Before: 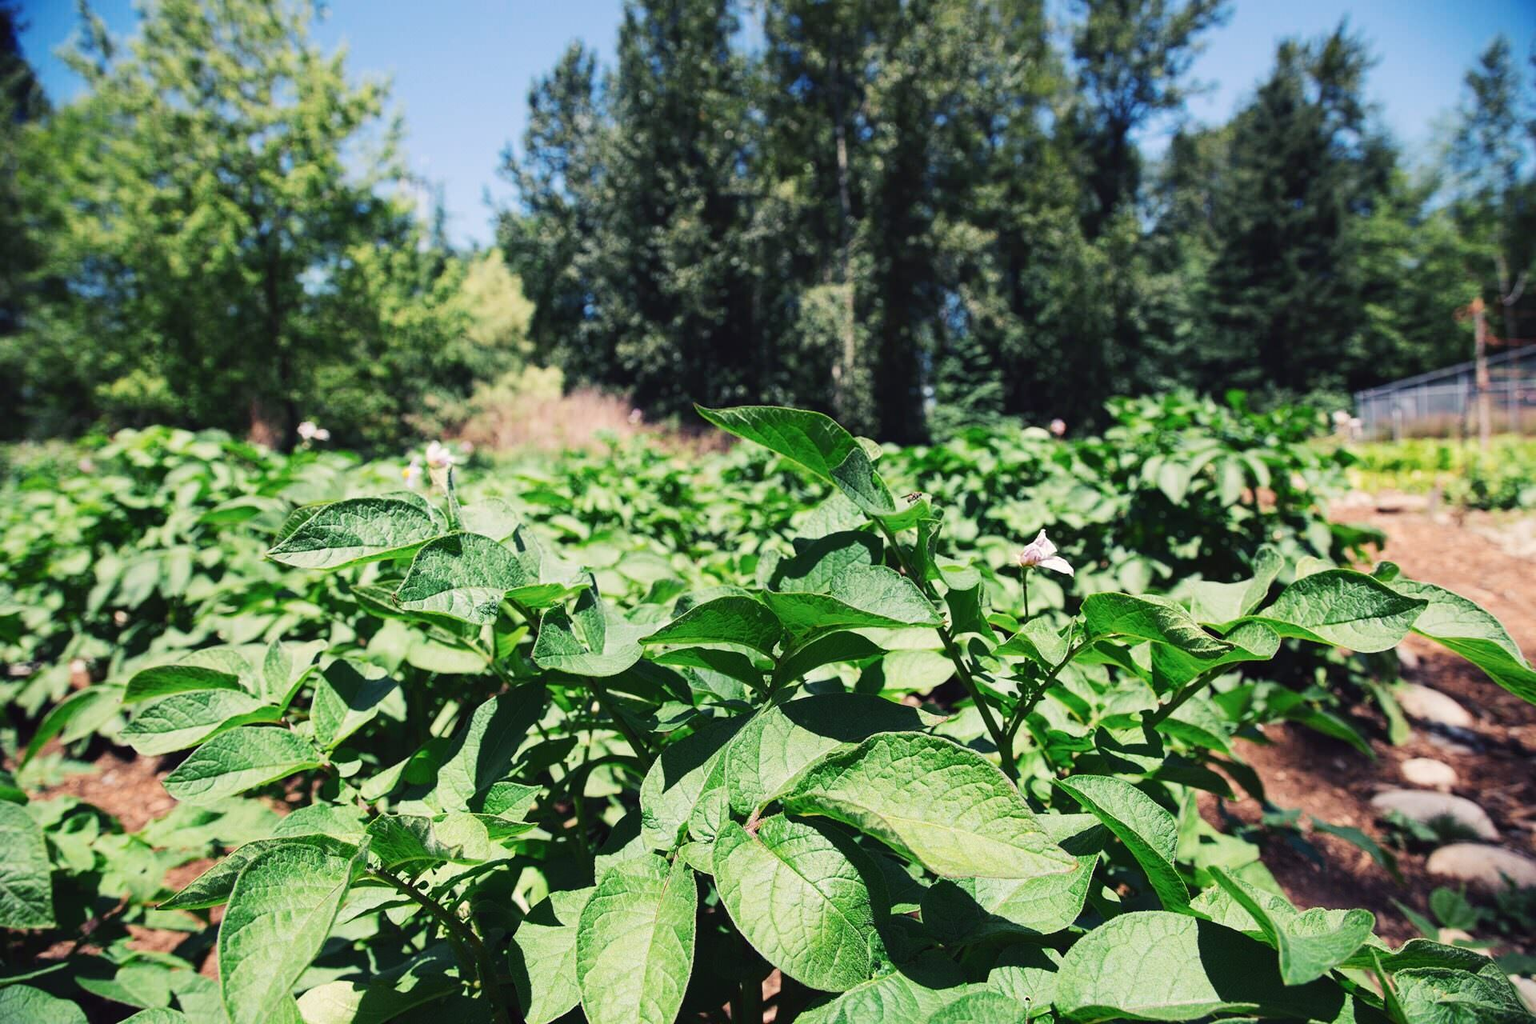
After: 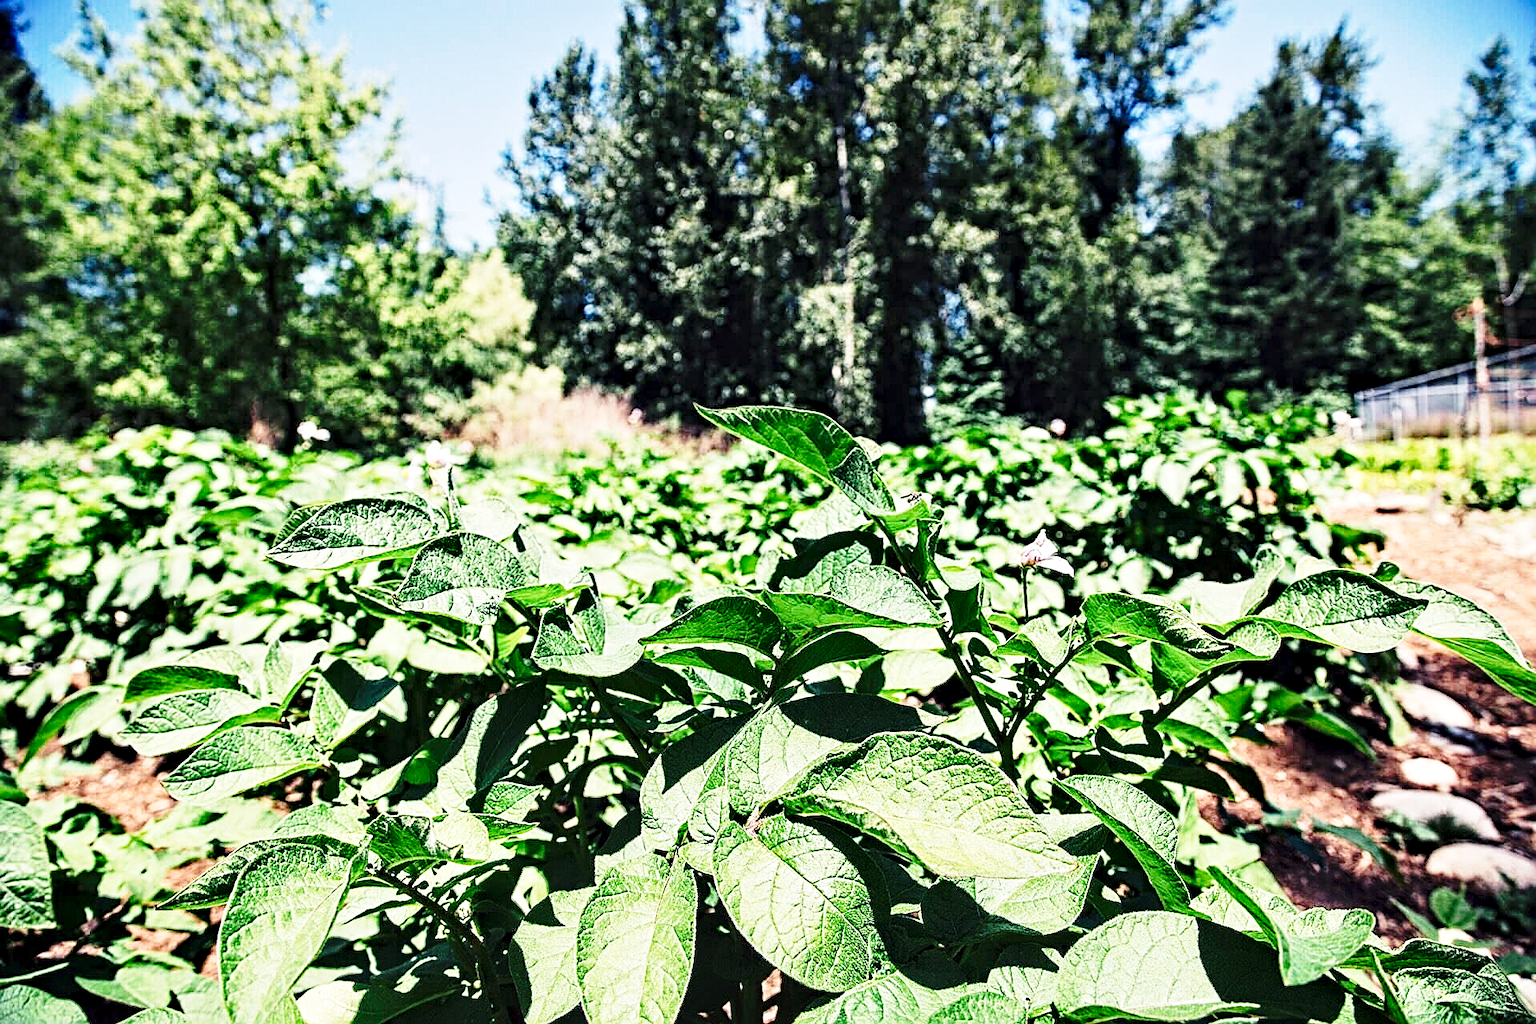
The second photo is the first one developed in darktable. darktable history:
sharpen: on, module defaults
base curve: curves: ch0 [(0, 0) (0.028, 0.03) (0.121, 0.232) (0.46, 0.748) (0.859, 0.968) (1, 1)], preserve colors none
contrast equalizer: octaves 7, y [[0.5, 0.542, 0.583, 0.625, 0.667, 0.708], [0.5 ×6], [0.5 ×6], [0 ×6], [0 ×6]]
